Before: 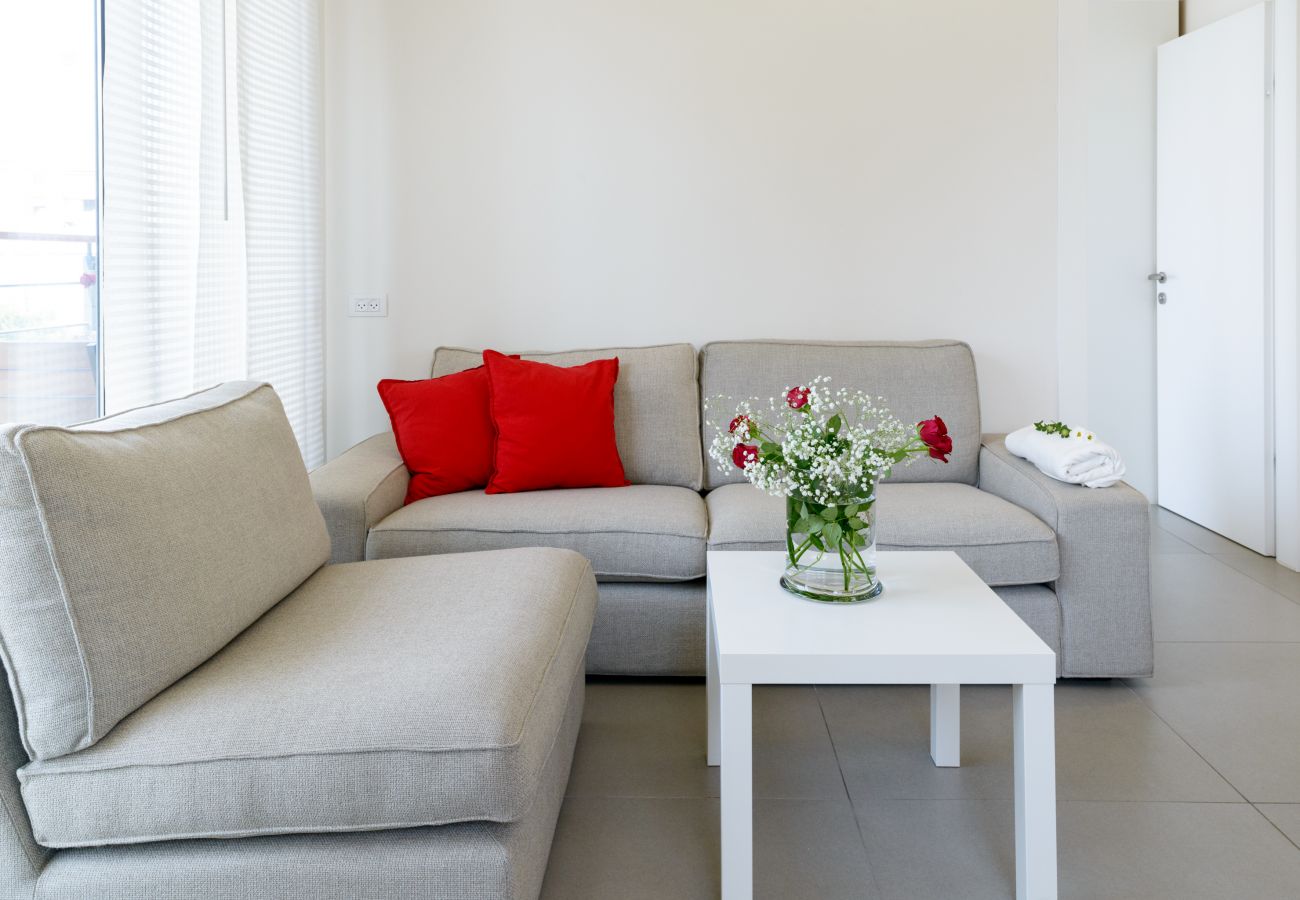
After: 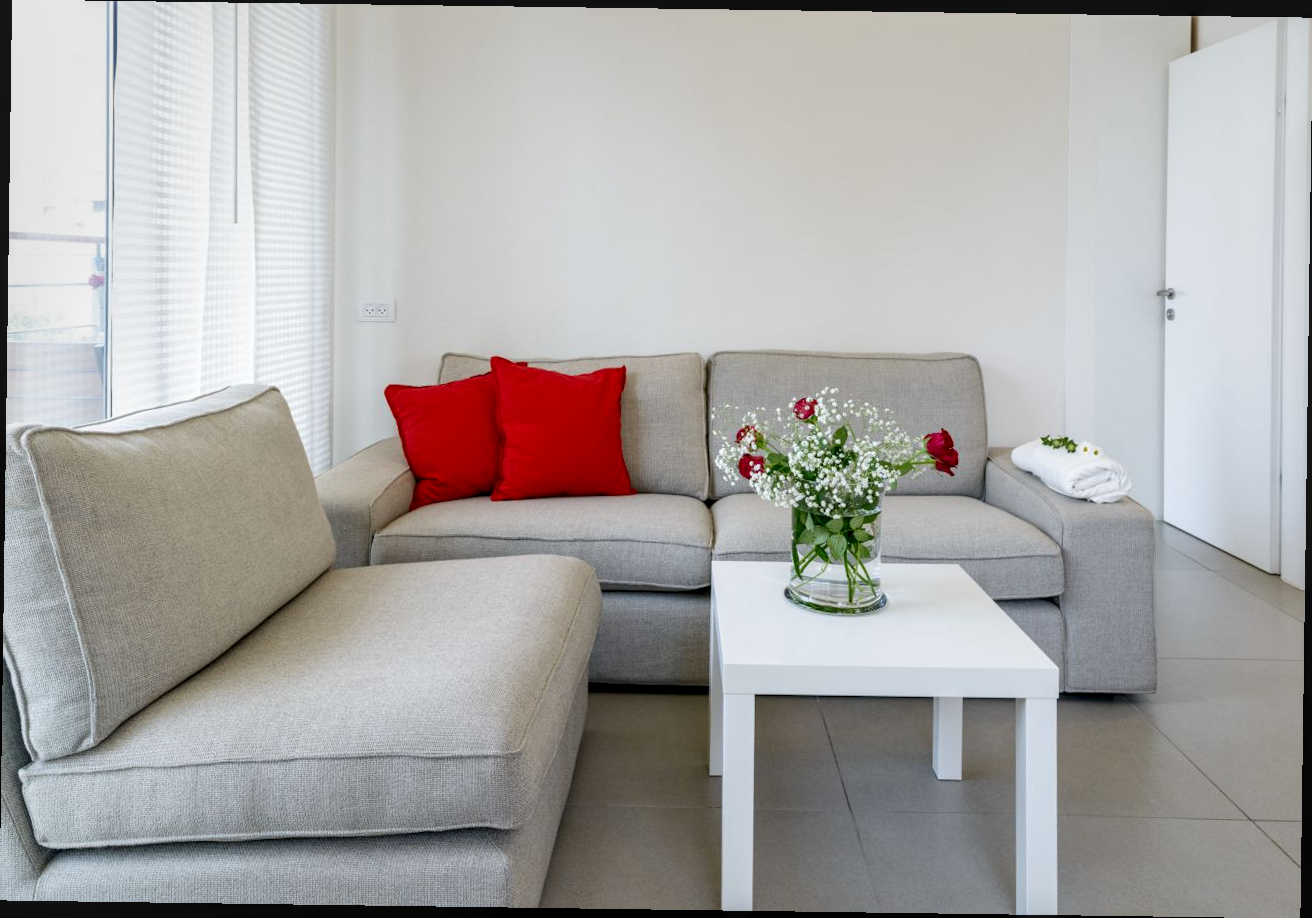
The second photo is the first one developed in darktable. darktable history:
local contrast: detail 130%
rotate and perspective: rotation 0.8°, automatic cropping off
